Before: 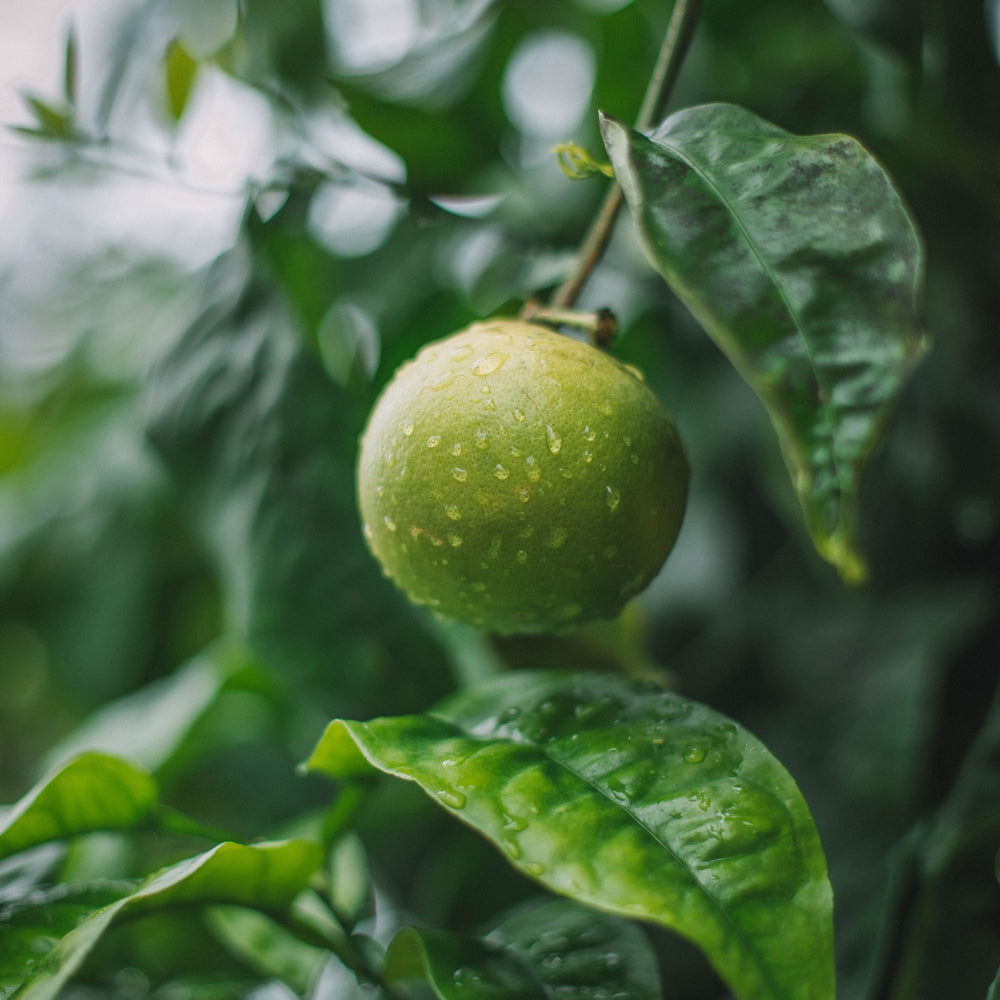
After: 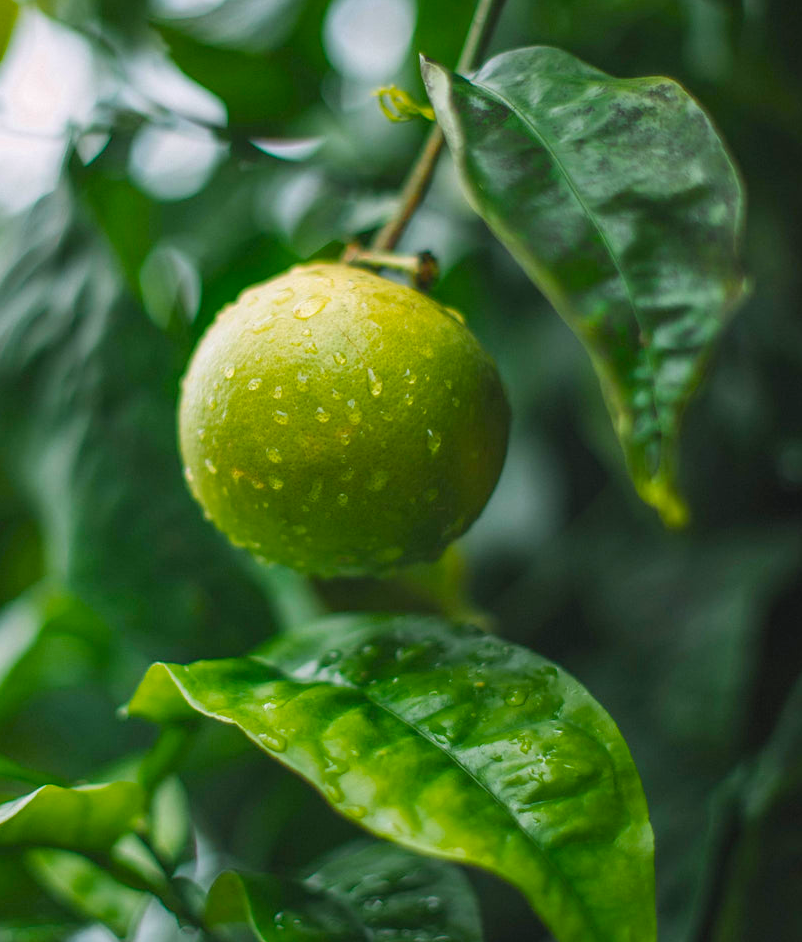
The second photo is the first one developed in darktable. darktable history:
color balance rgb: perceptual saturation grading › global saturation 25%, global vibrance 20%
exposure: exposure 0.197 EV, compensate highlight preservation false
crop and rotate: left 17.959%, top 5.771%, right 1.742%
